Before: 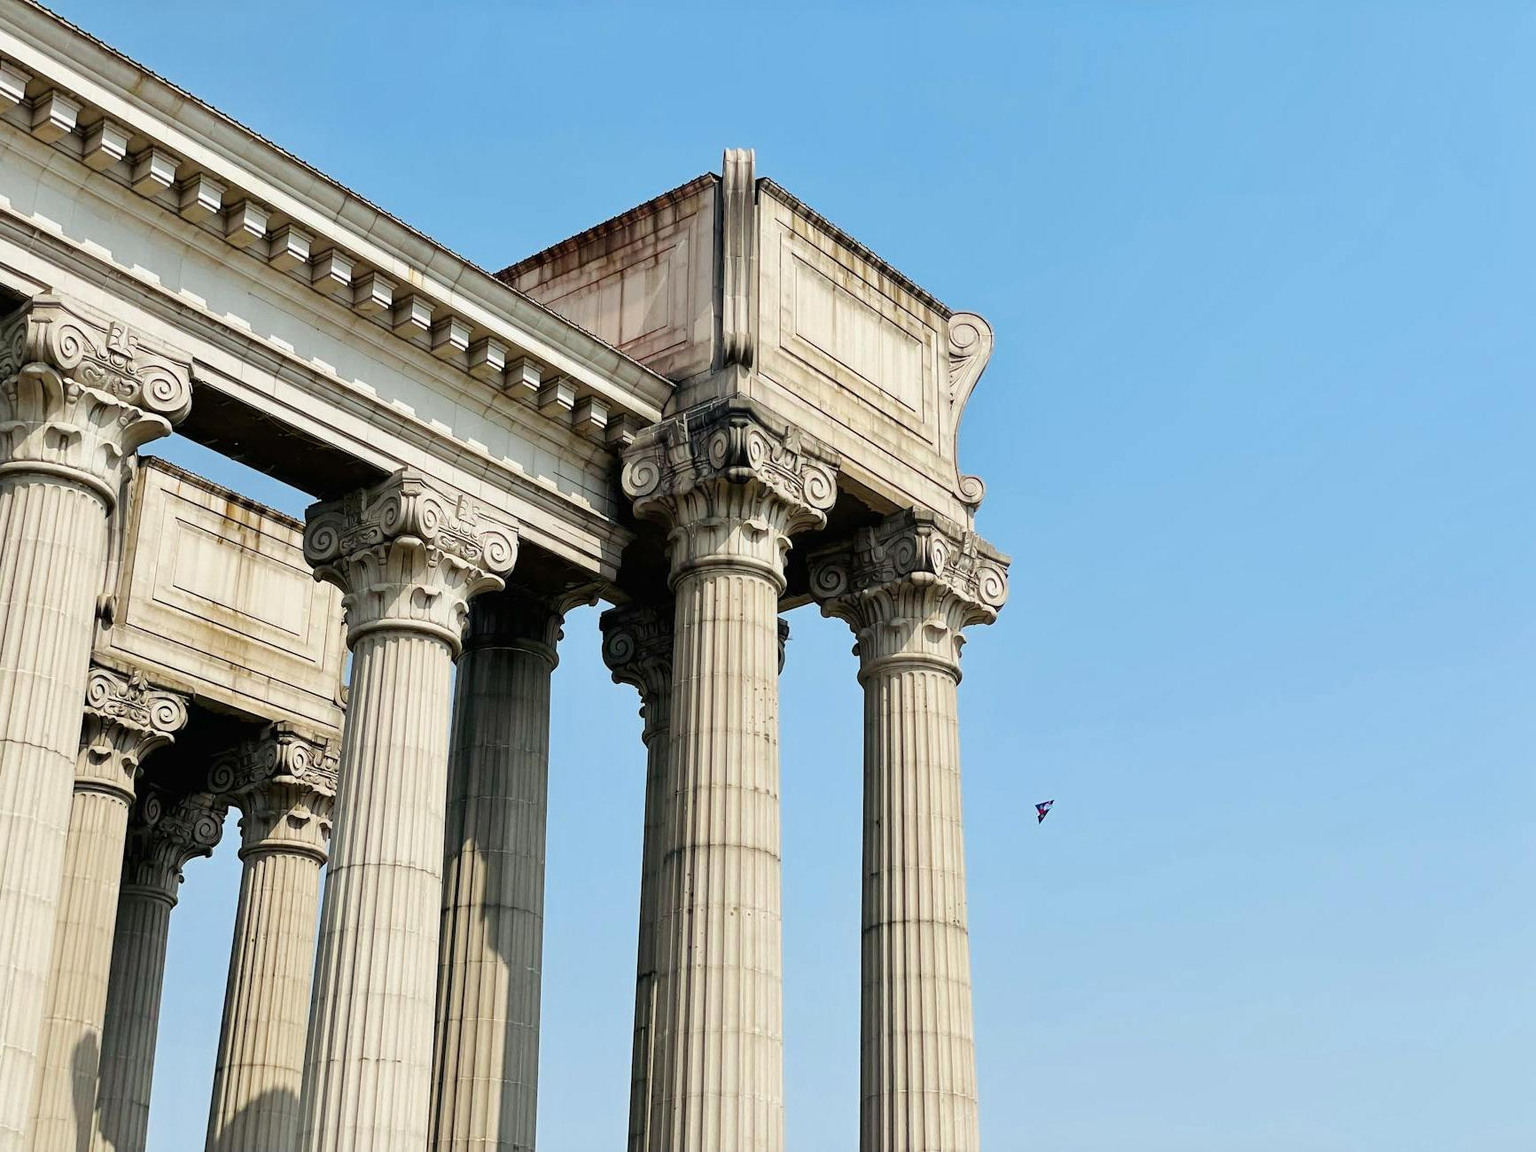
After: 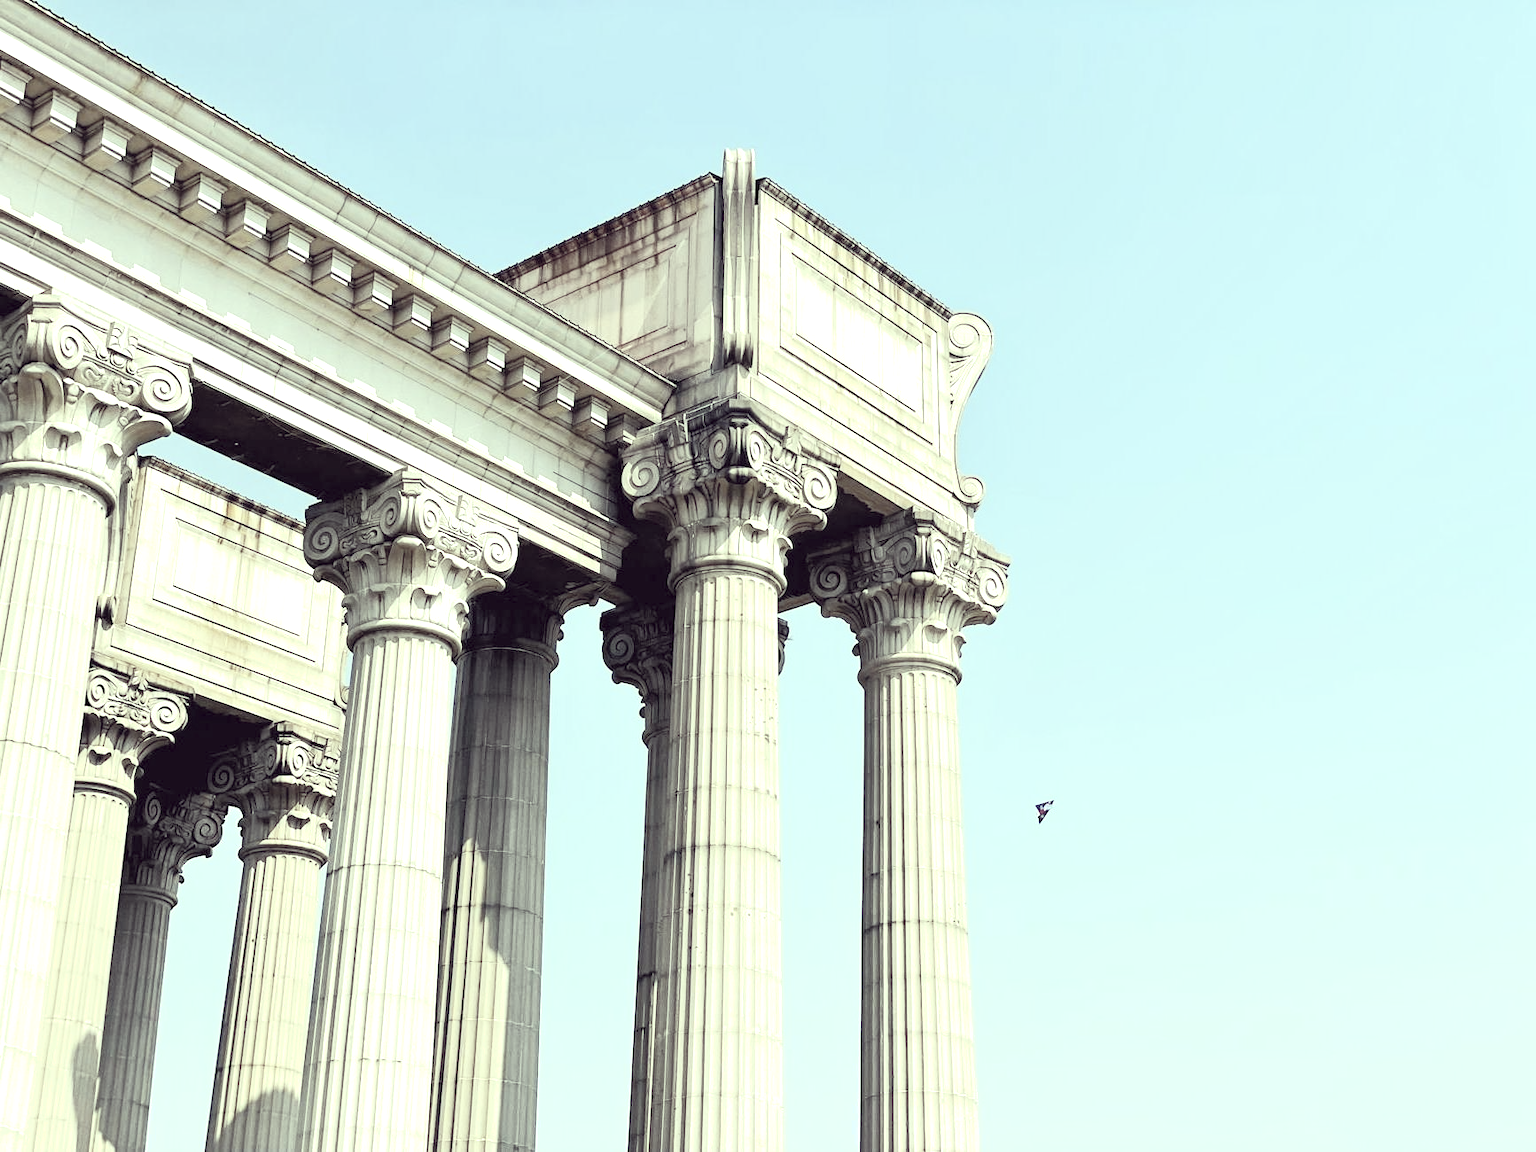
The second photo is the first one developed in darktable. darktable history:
contrast brightness saturation: brightness 0.15
color correction: highlights a* -20.17, highlights b* 20.27, shadows a* 20.03, shadows b* -20.46, saturation 0.43
shadows and highlights: shadows 0, highlights 40
exposure: black level correction 0, exposure 0.7 EV, compensate exposure bias true, compensate highlight preservation false
